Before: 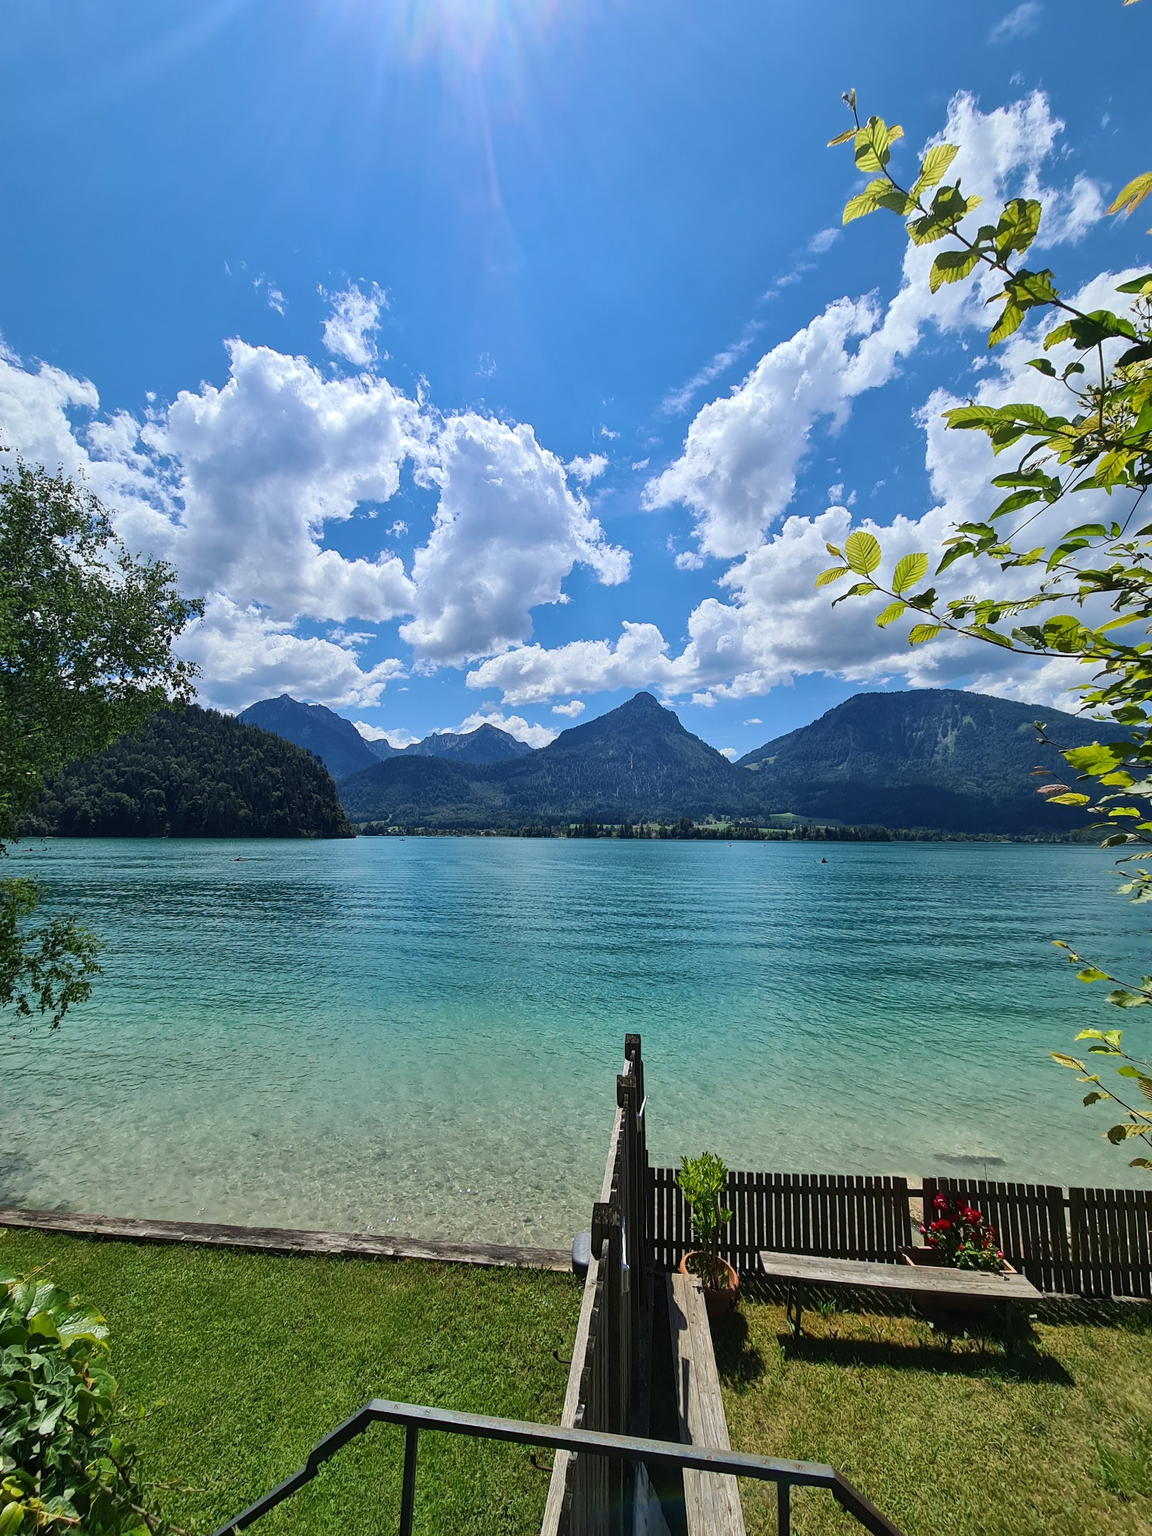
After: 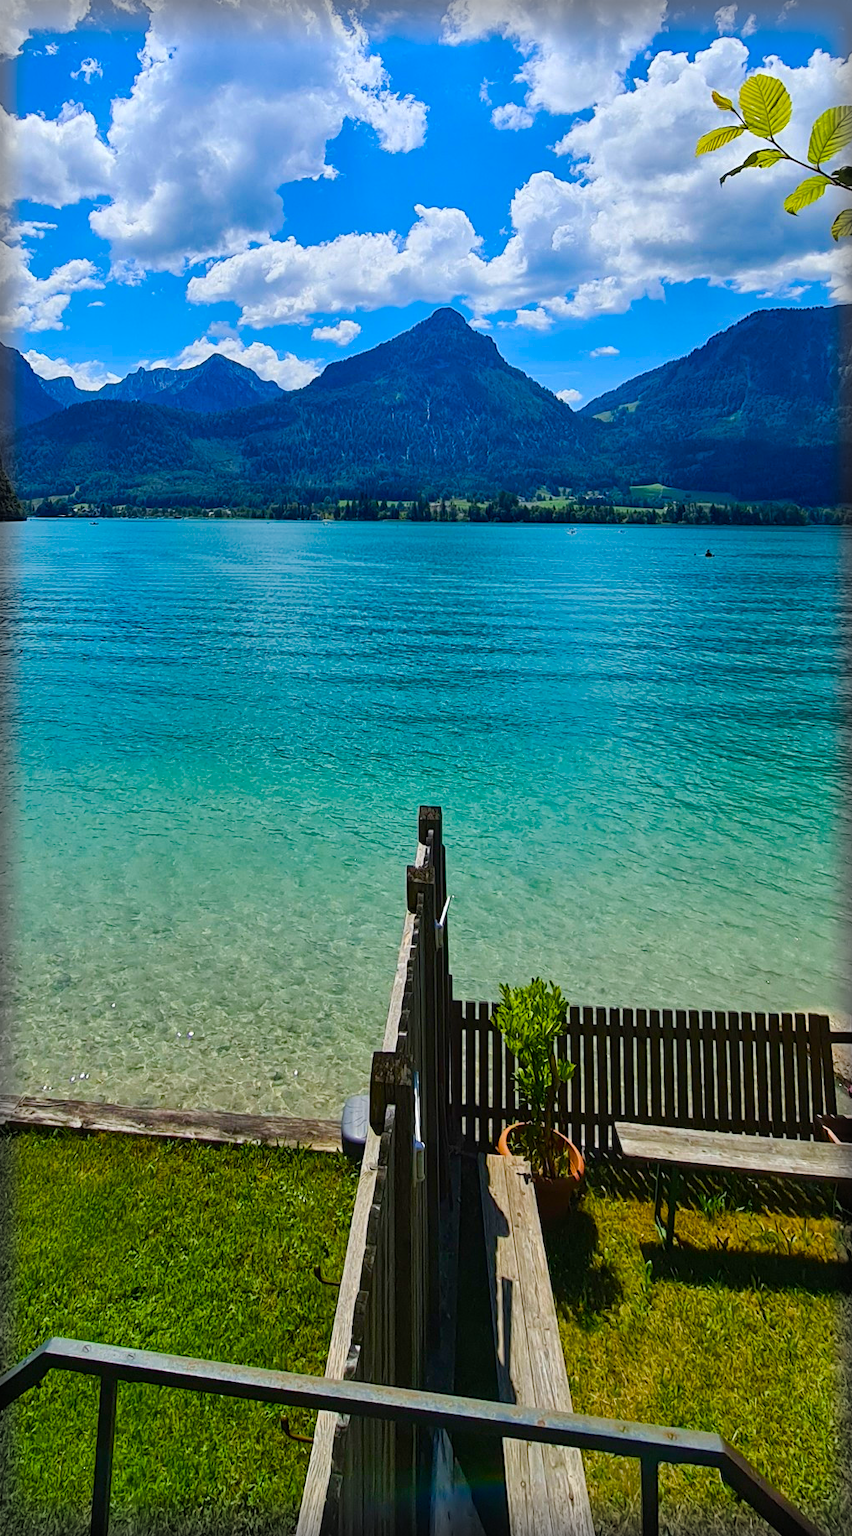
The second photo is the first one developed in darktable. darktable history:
color balance rgb: linear chroma grading › global chroma 9.106%, perceptual saturation grading › global saturation 55.979%, perceptual saturation grading › highlights -50.164%, perceptual saturation grading › mid-tones 40.135%, perceptual saturation grading › shadows 30.119%, global vibrance 21.684%
crop and rotate: left 29.314%, top 31.298%, right 19.84%
vignetting: fall-off start 93.93%, fall-off radius 5.83%, saturation -0.66, automatic ratio true, width/height ratio 1.33, shape 0.047
